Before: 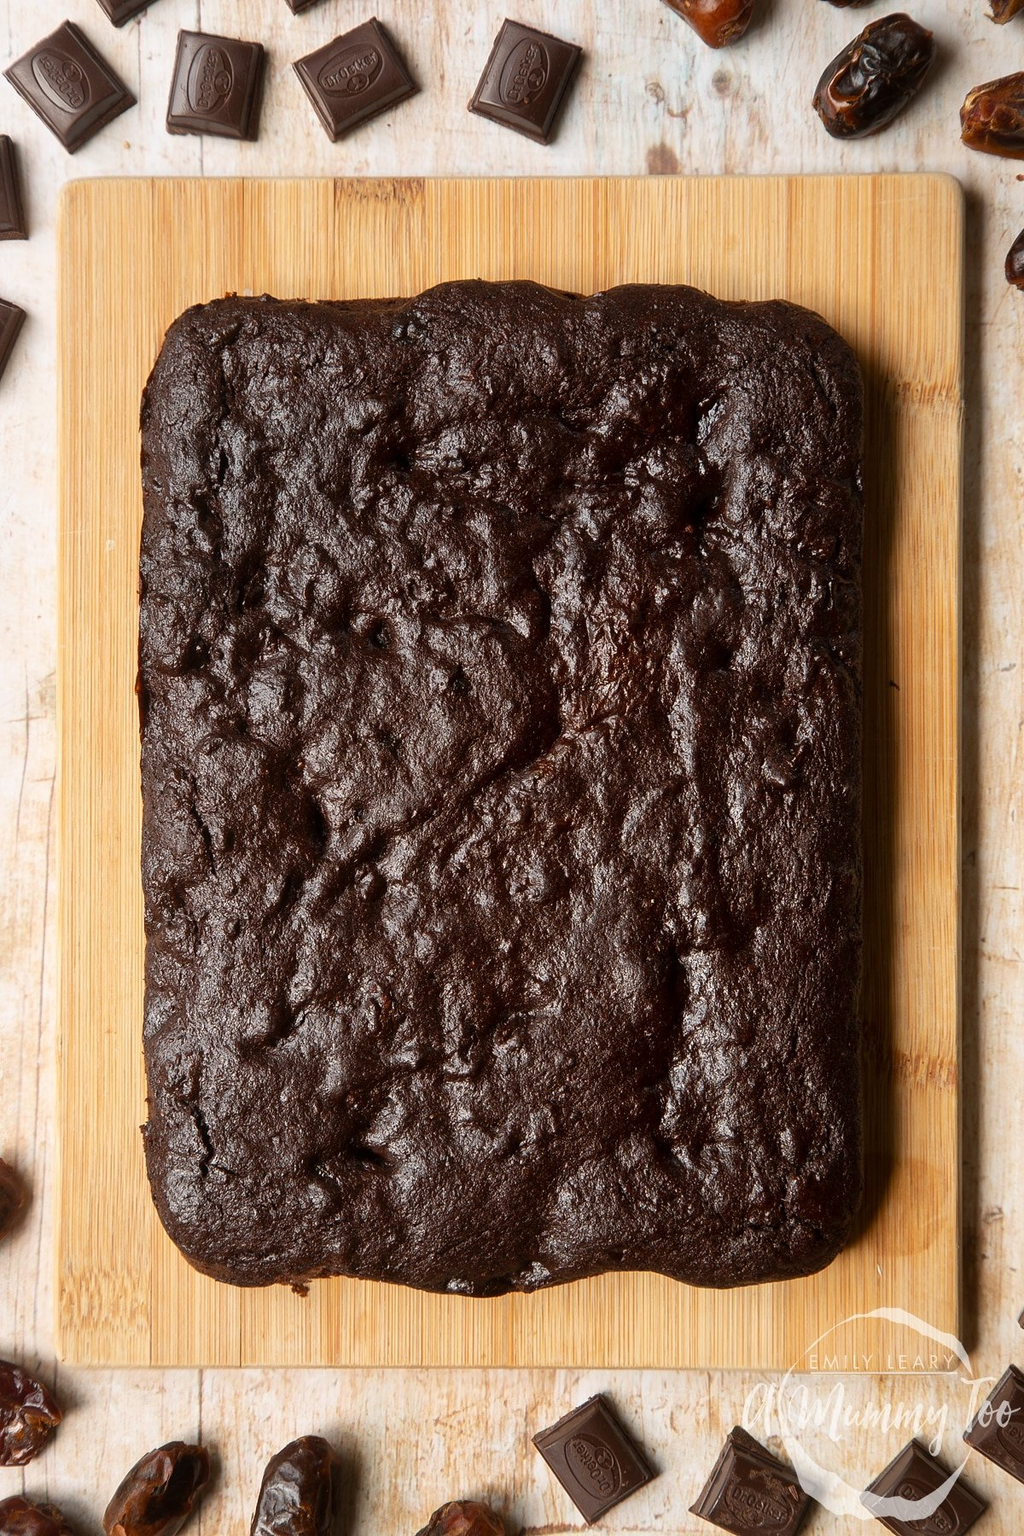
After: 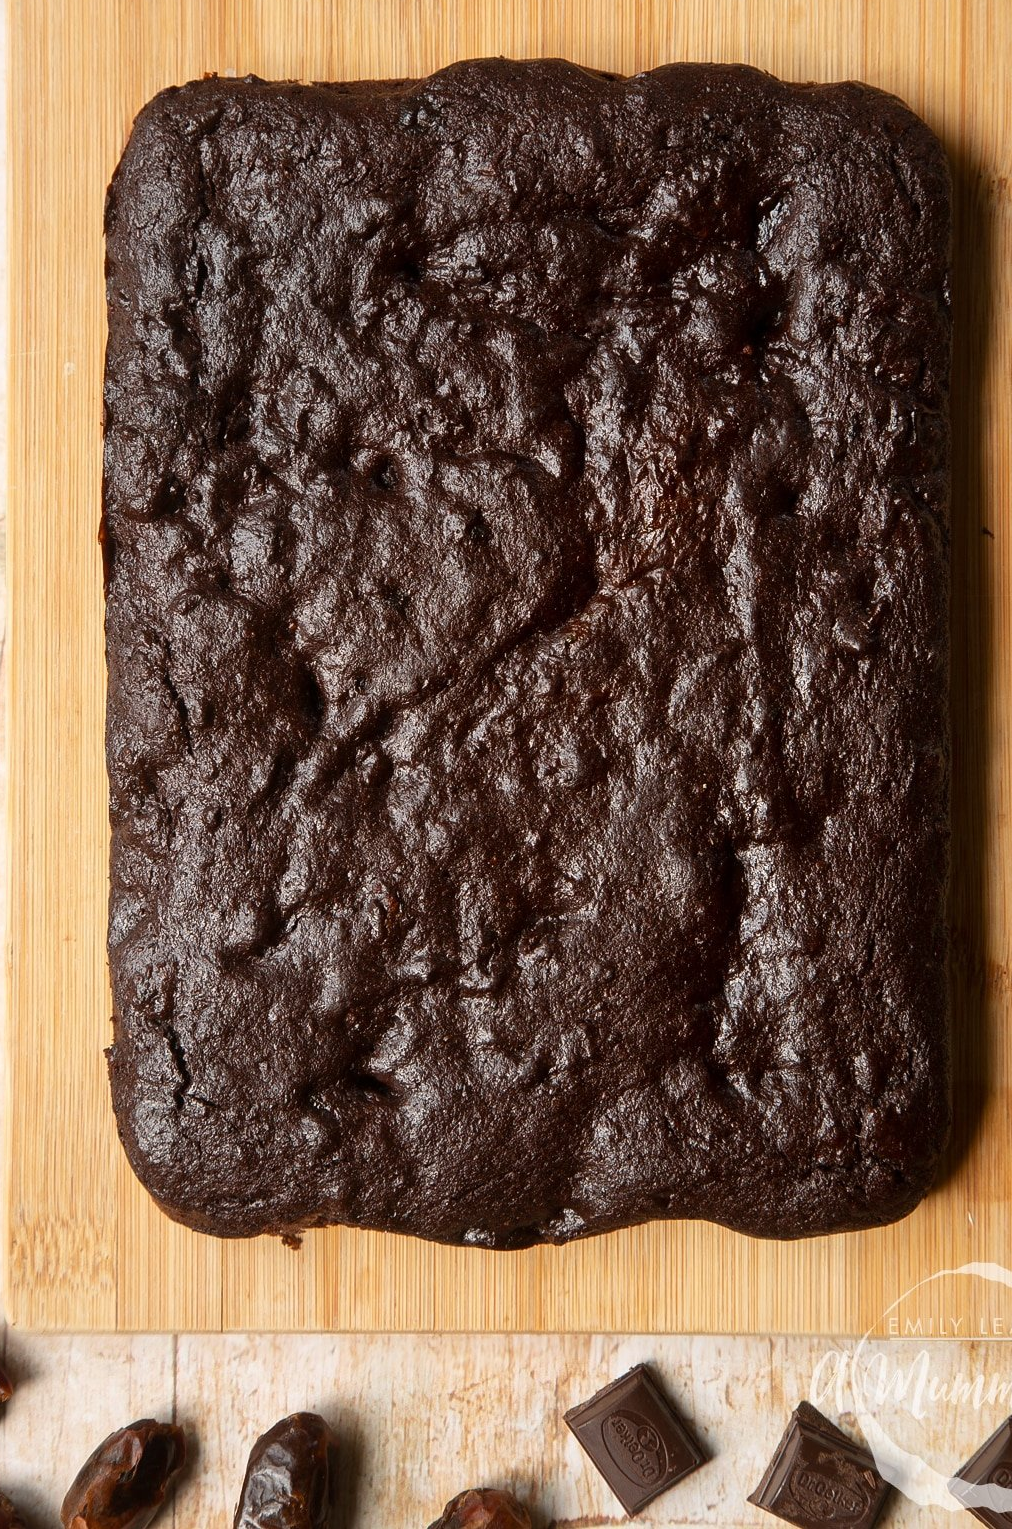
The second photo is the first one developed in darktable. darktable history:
crop and rotate: left 5.014%, top 15.009%, right 10.64%
